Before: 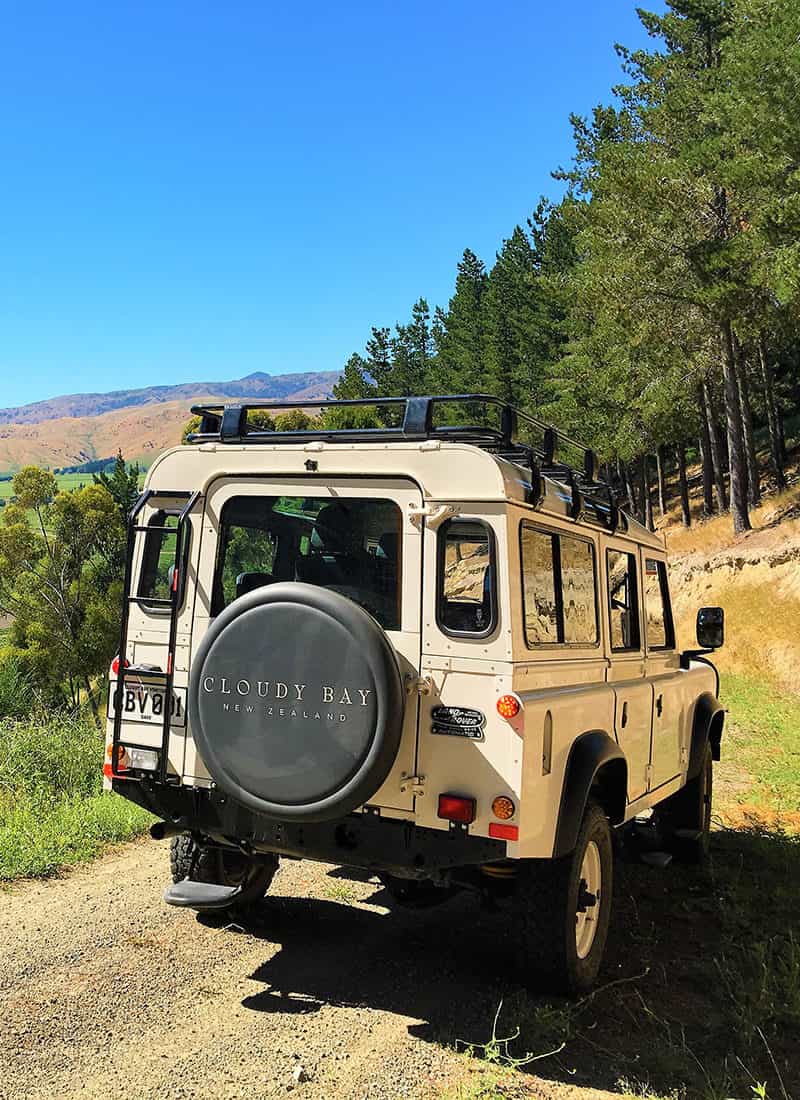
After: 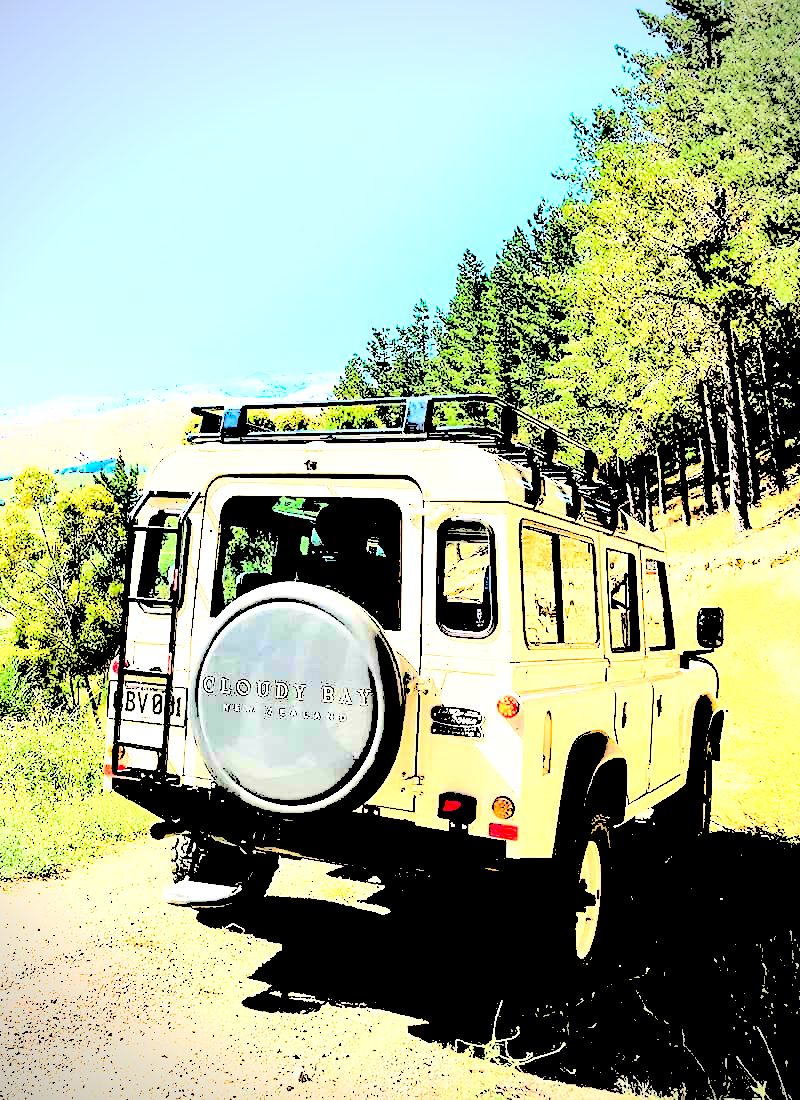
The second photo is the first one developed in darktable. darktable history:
shadows and highlights: soften with gaussian
vignetting: on, module defaults
levels: levels [0.246, 0.256, 0.506]
